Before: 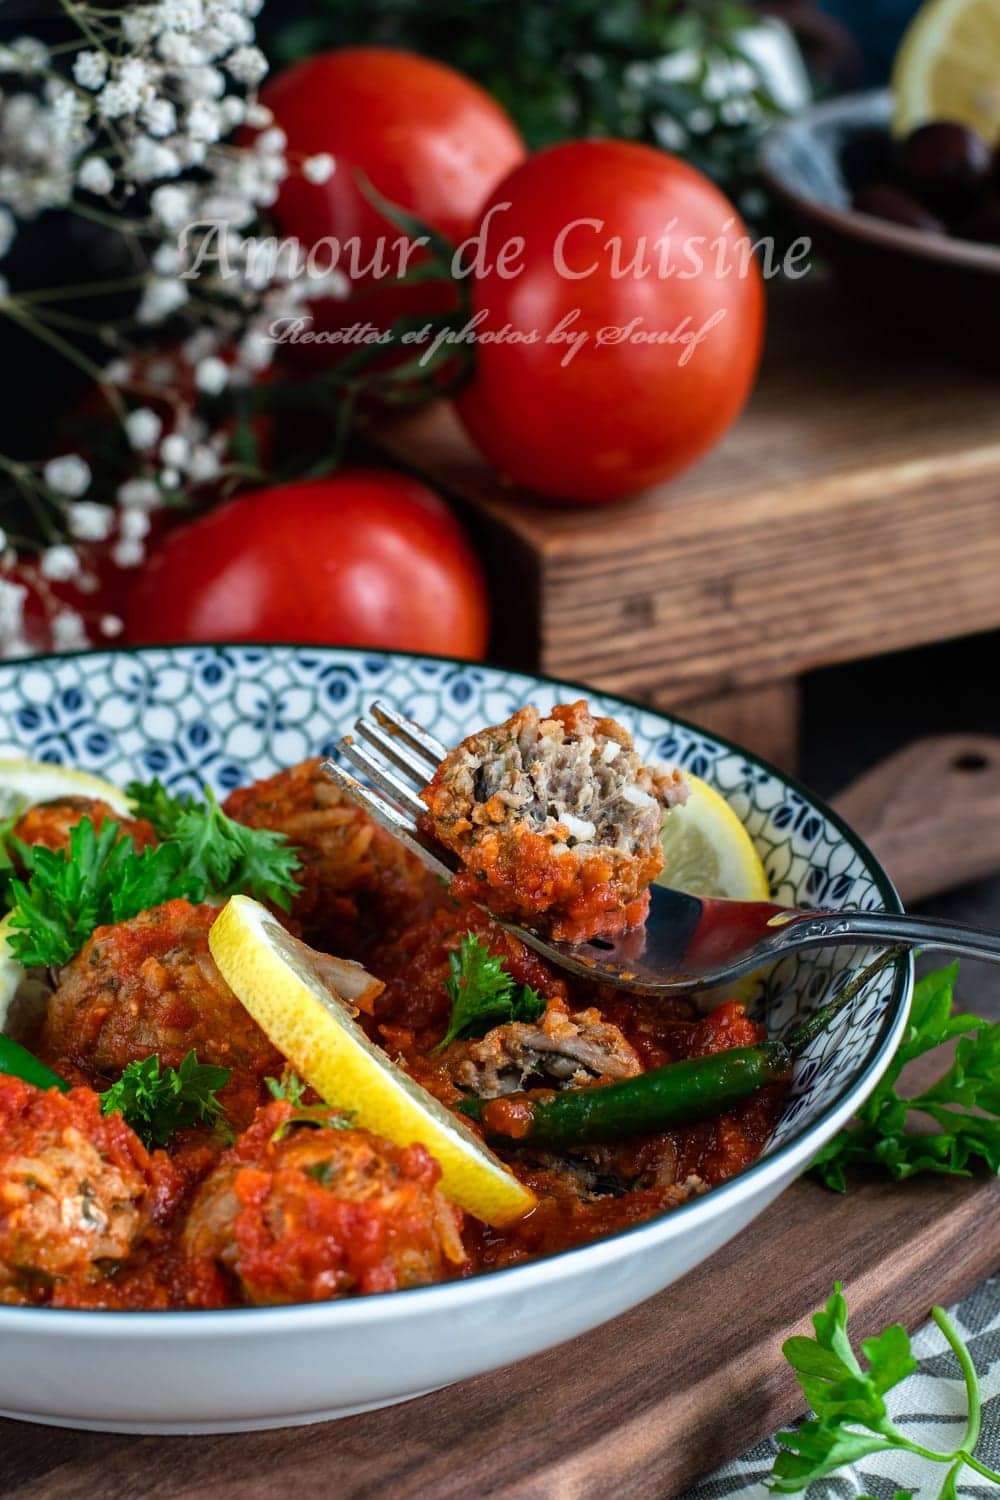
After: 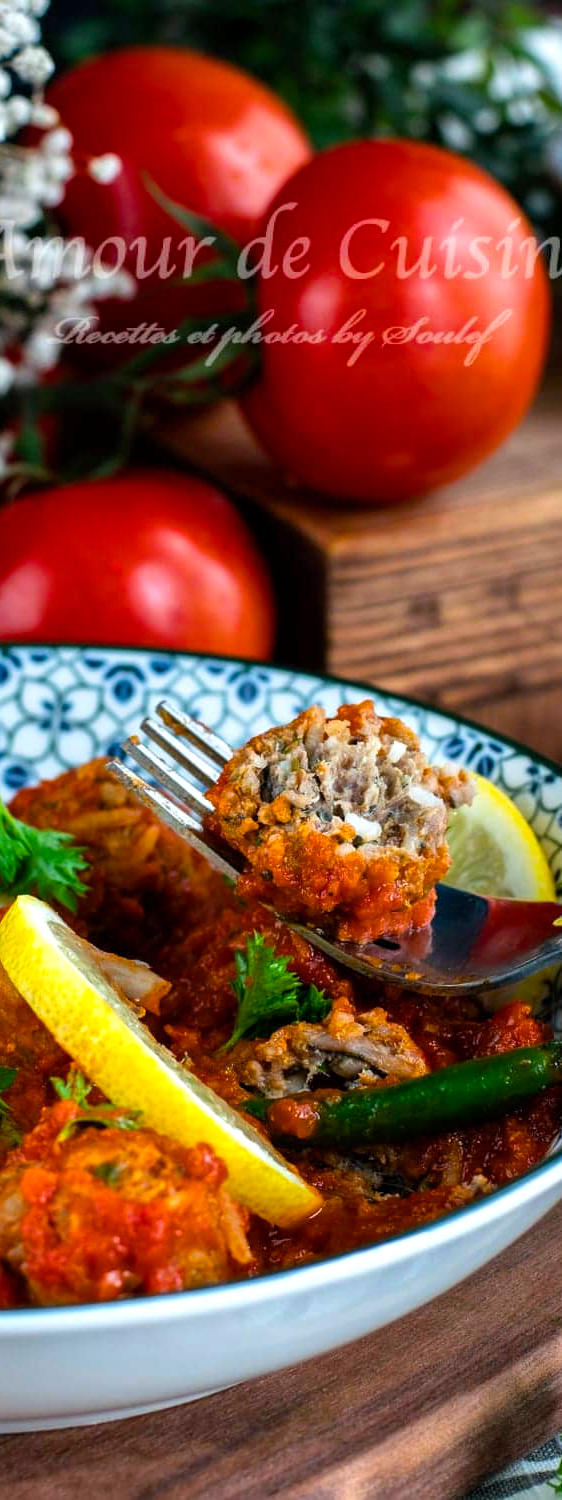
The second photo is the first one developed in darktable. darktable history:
crop: left 21.496%, right 22.254%
color balance rgb: perceptual saturation grading › global saturation 25%, global vibrance 20%
exposure: black level correction 0.001, exposure 0.191 EV, compensate highlight preservation false
